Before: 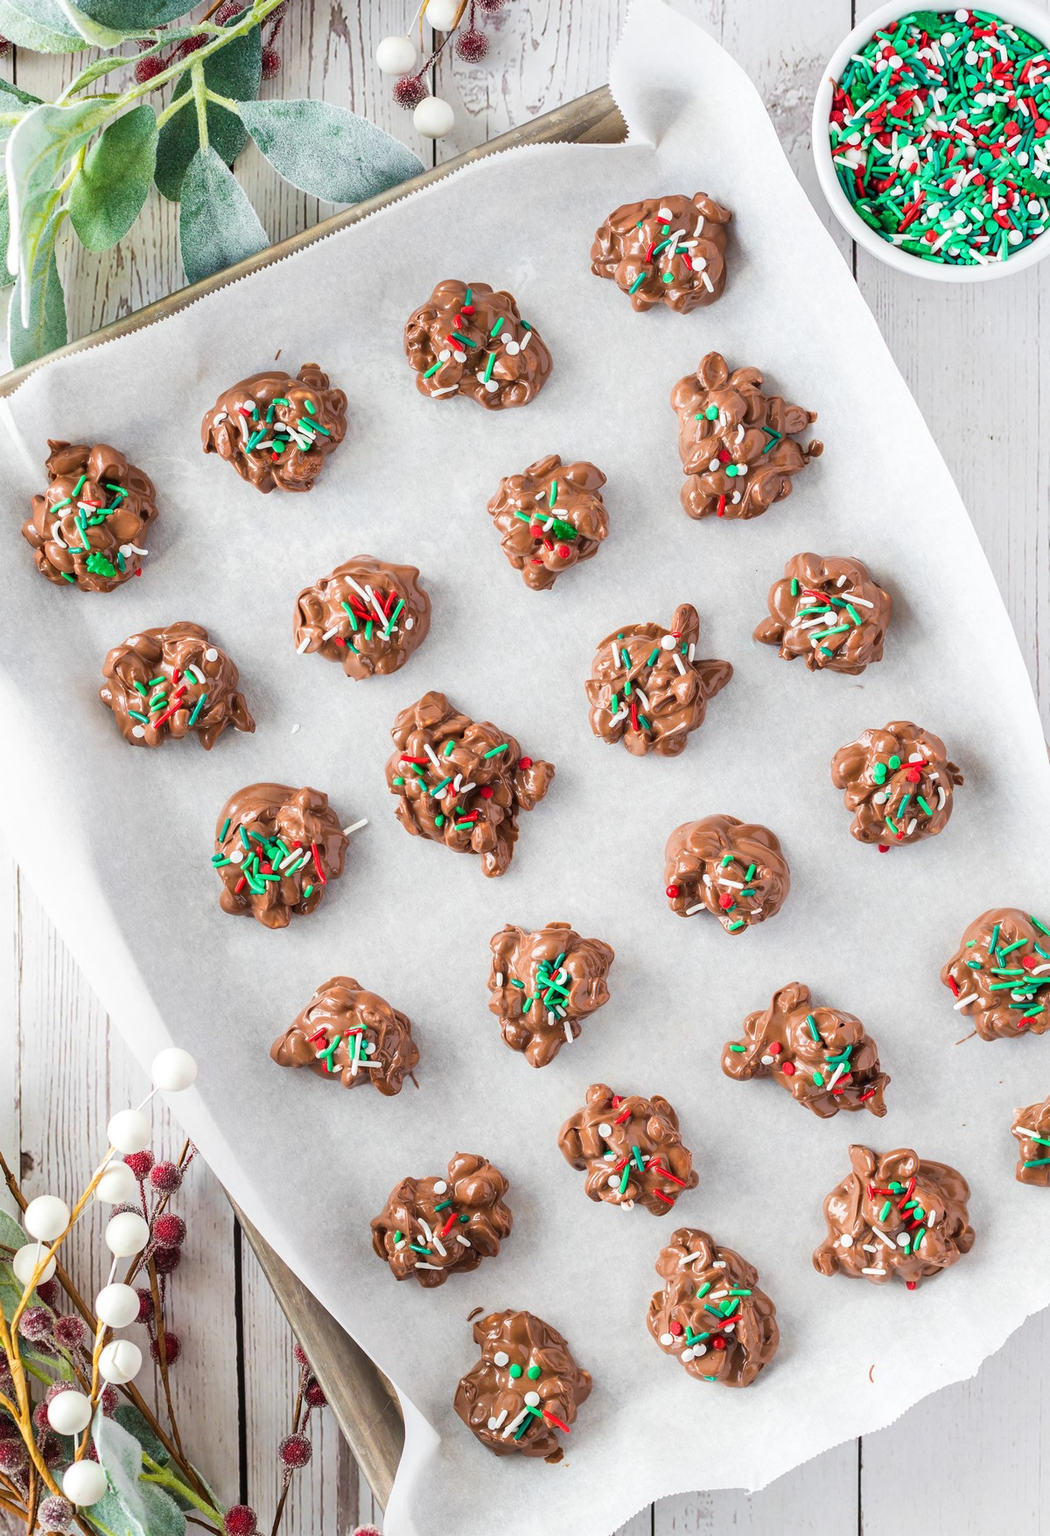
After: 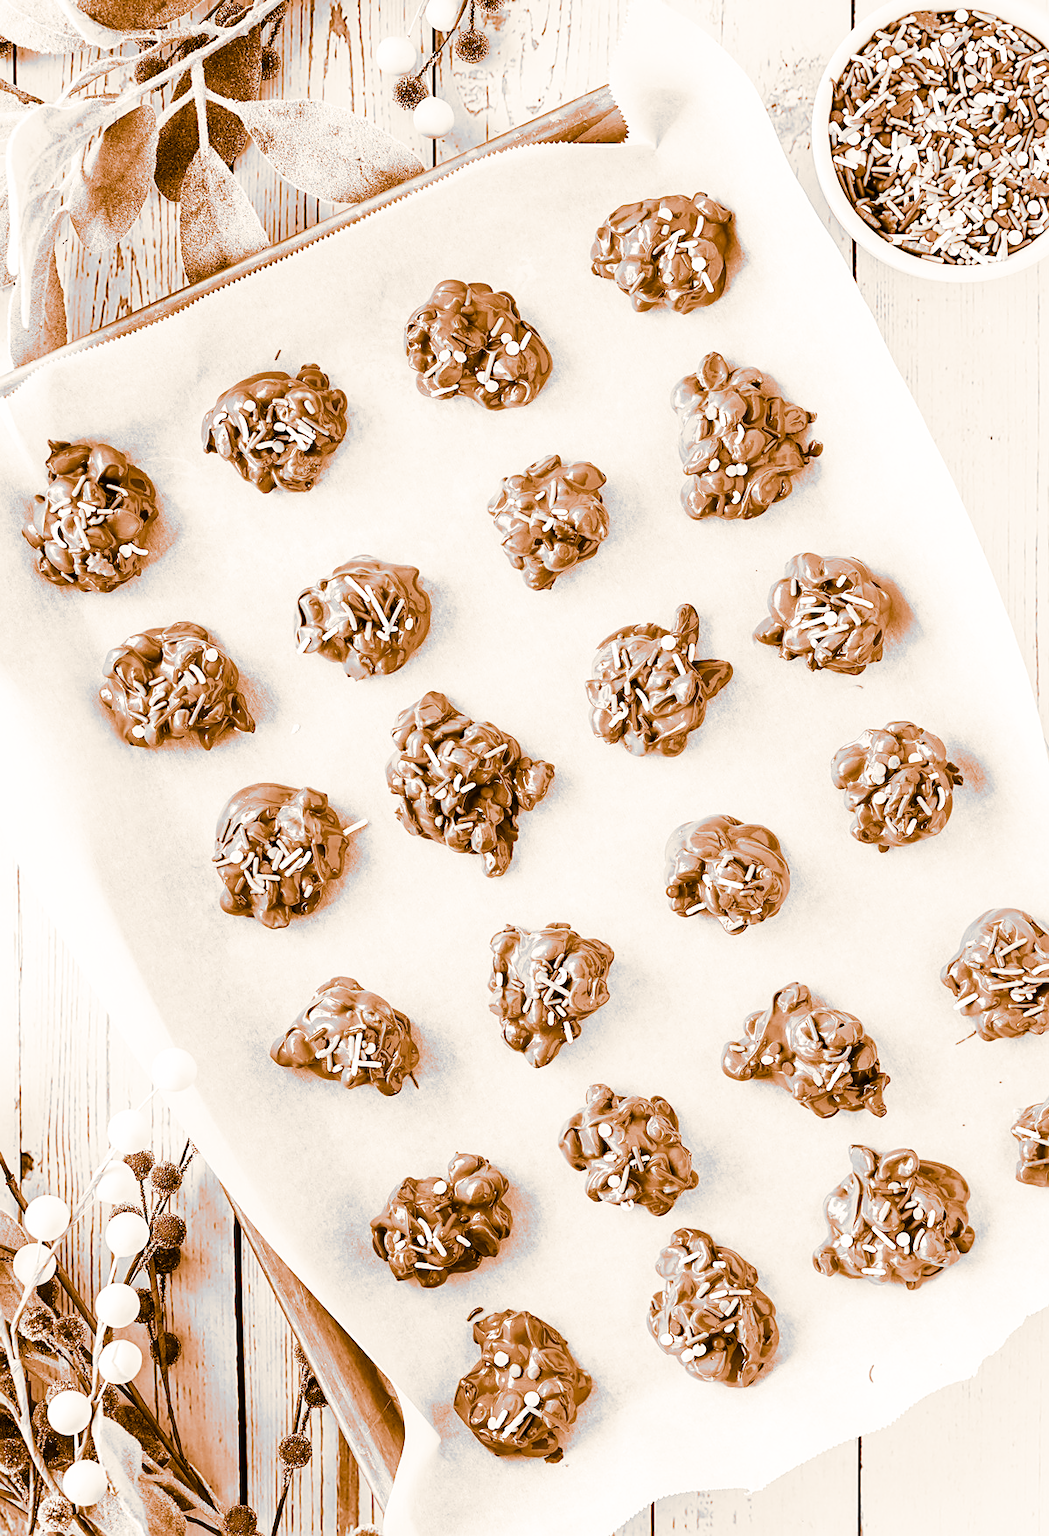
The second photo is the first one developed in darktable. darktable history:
split-toning: shadows › hue 26°, shadows › saturation 0.92, highlights › hue 40°, highlights › saturation 0.92, balance -63, compress 0%
contrast brightness saturation: contrast 0.08, saturation 0.2
sharpen: on, module defaults
color contrast: green-magenta contrast 0, blue-yellow contrast 0
base curve: curves: ch0 [(0, 0) (0.028, 0.03) (0.121, 0.232) (0.46, 0.748) (0.859, 0.968) (1, 1)], preserve colors none
rgb levels: mode RGB, independent channels, levels [[0, 0.5, 1], [0, 0.521, 1], [0, 0.536, 1]]
exposure: exposure -0.041 EV, compensate highlight preservation false
